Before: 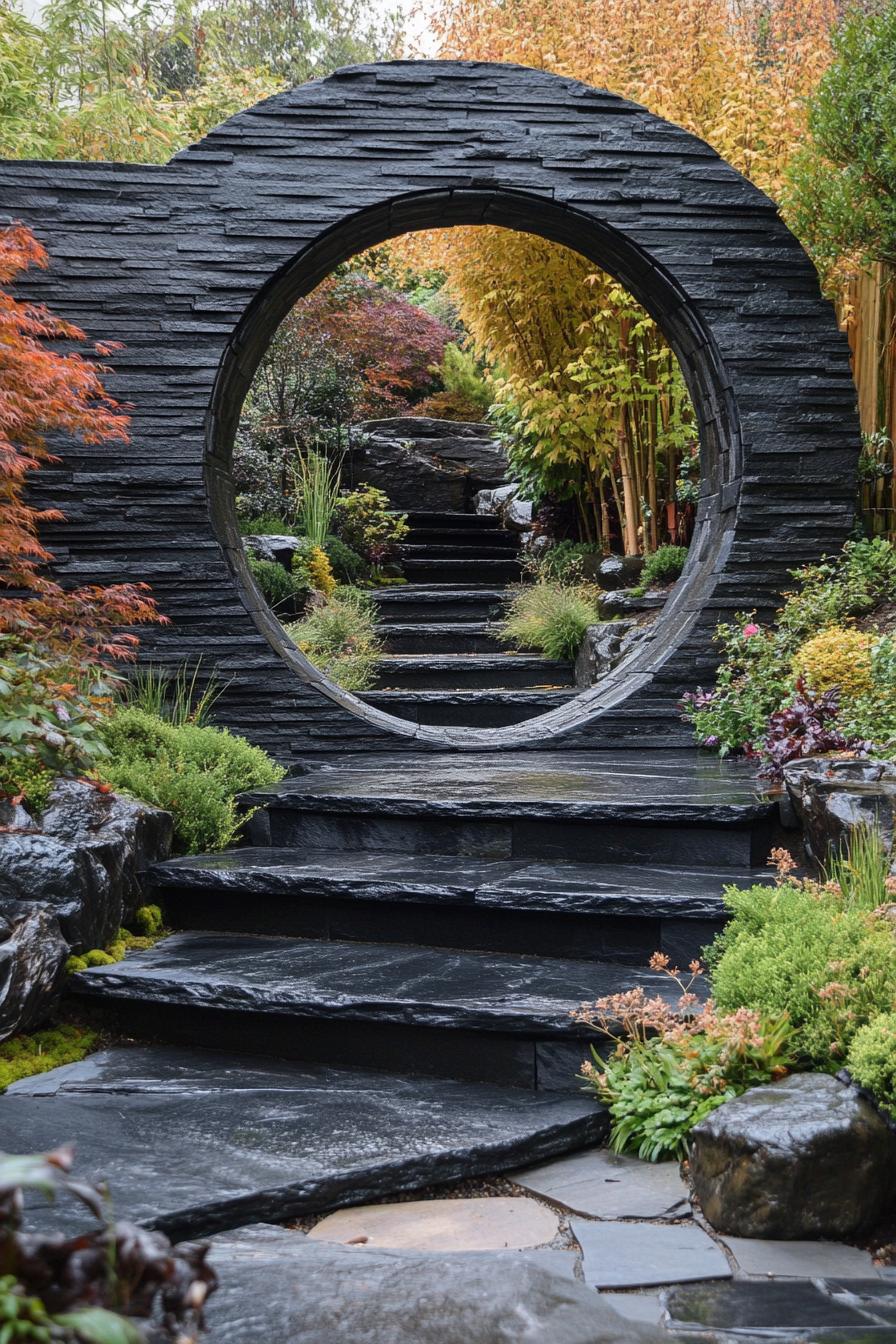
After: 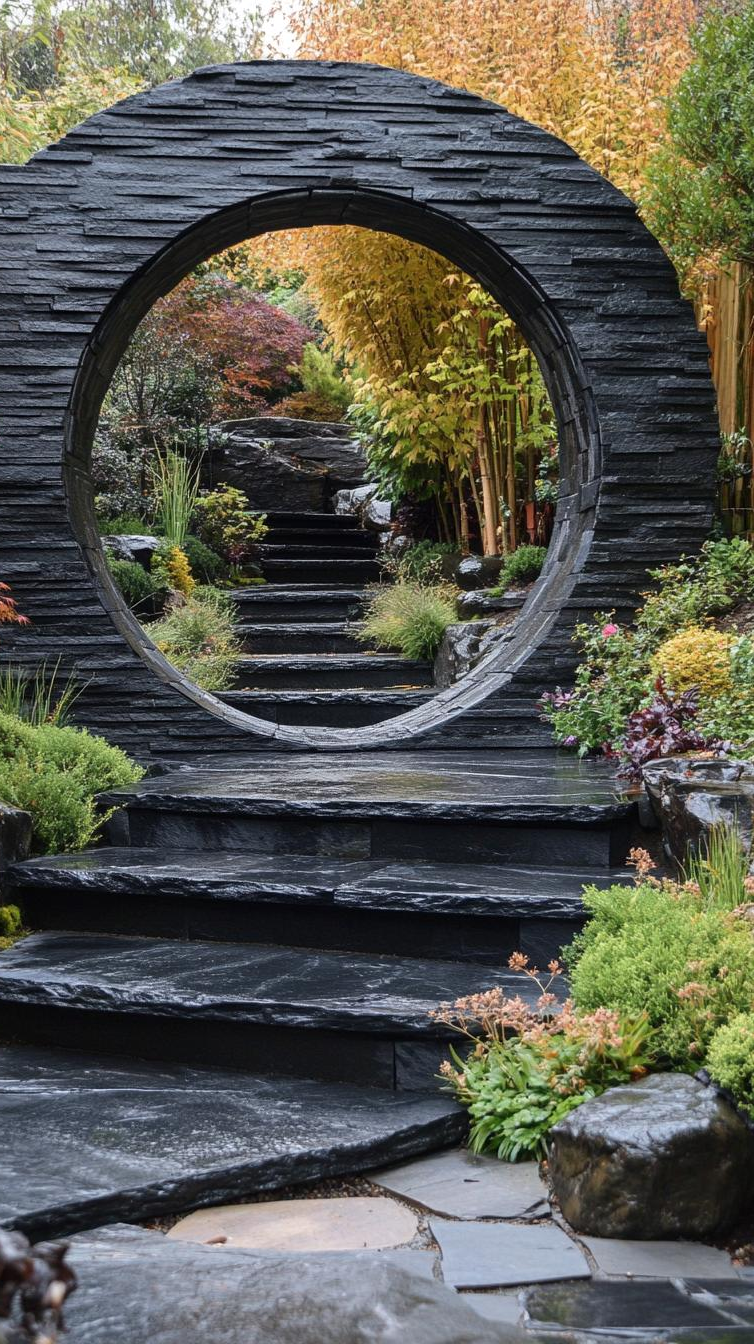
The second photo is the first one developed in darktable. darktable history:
shadows and highlights: shadows -11.13, white point adjustment 1.47, highlights 8.56
crop: left 15.833%
